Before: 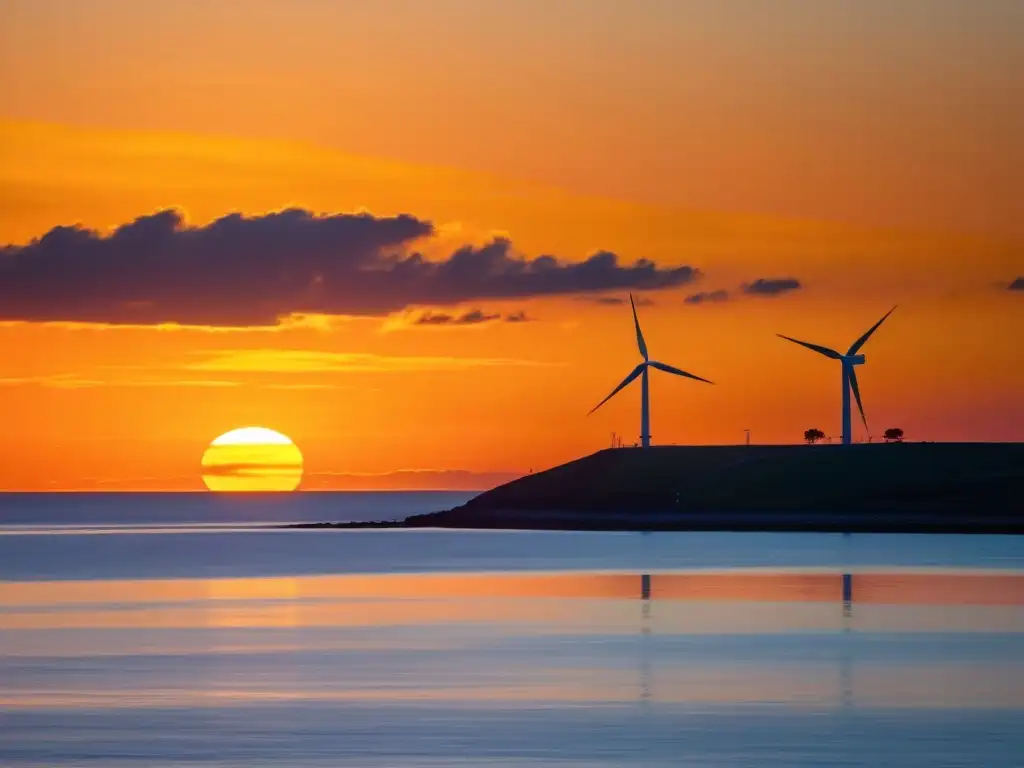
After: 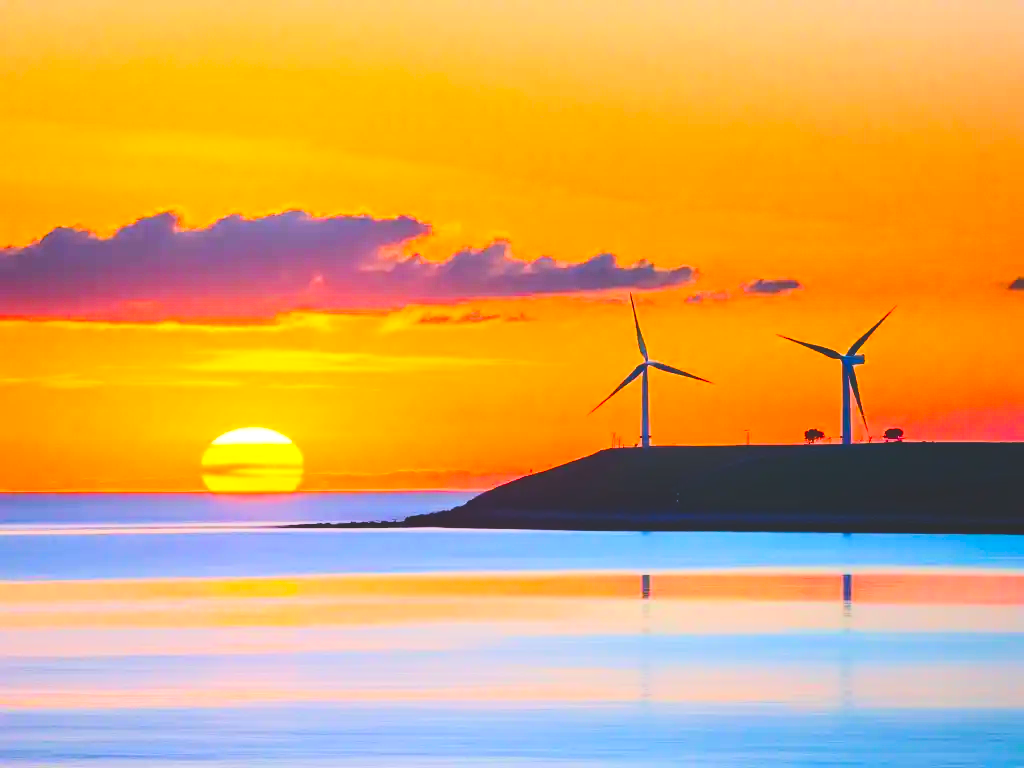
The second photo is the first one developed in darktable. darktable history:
color balance rgb: global offset › luminance 1.995%, perceptual saturation grading › global saturation 34.588%, perceptual saturation grading › highlights -25.196%, perceptual saturation grading › shadows 50.046%, global vibrance 20%
contrast brightness saturation: contrast 0.198, brightness 0.159, saturation 0.219
tone equalizer: -7 EV 0.157 EV, -6 EV 0.598 EV, -5 EV 1.15 EV, -4 EV 1.37 EV, -3 EV 1.12 EV, -2 EV 0.6 EV, -1 EV 0.157 EV, edges refinement/feathering 500, mask exposure compensation -1.57 EV, preserve details no
